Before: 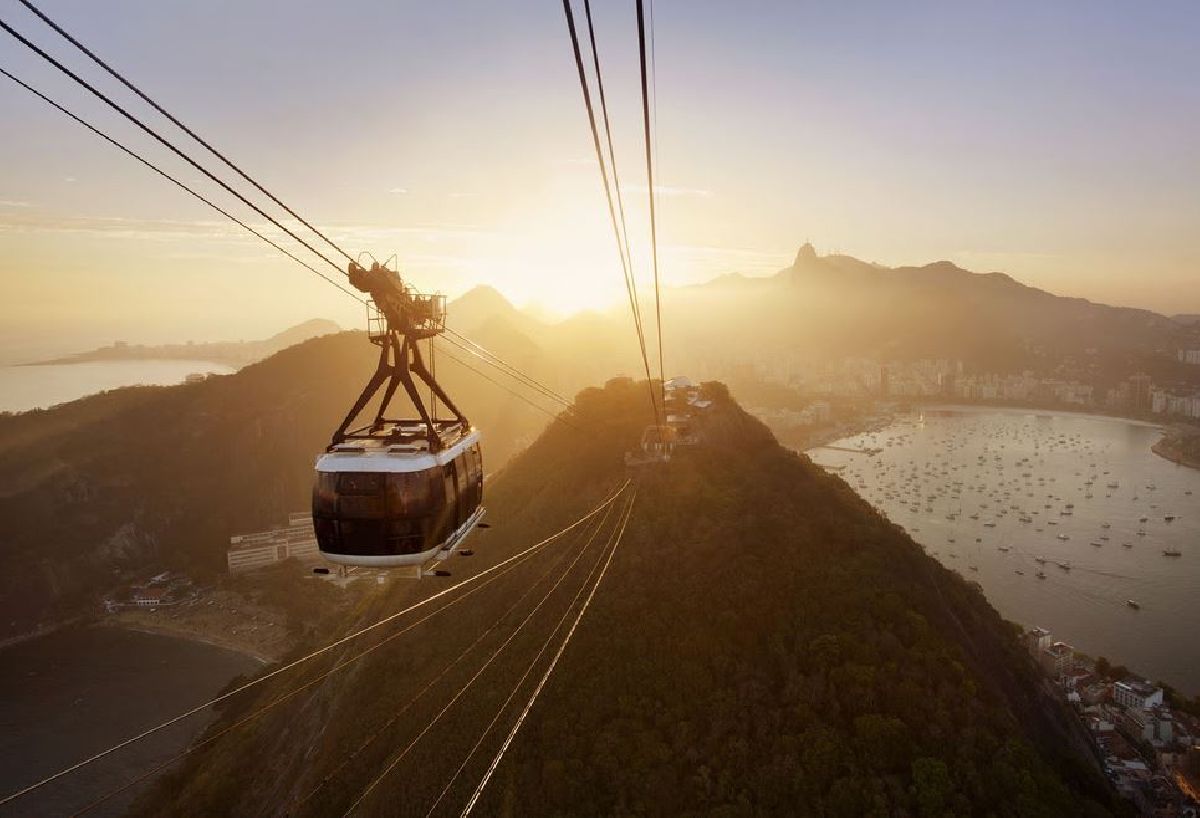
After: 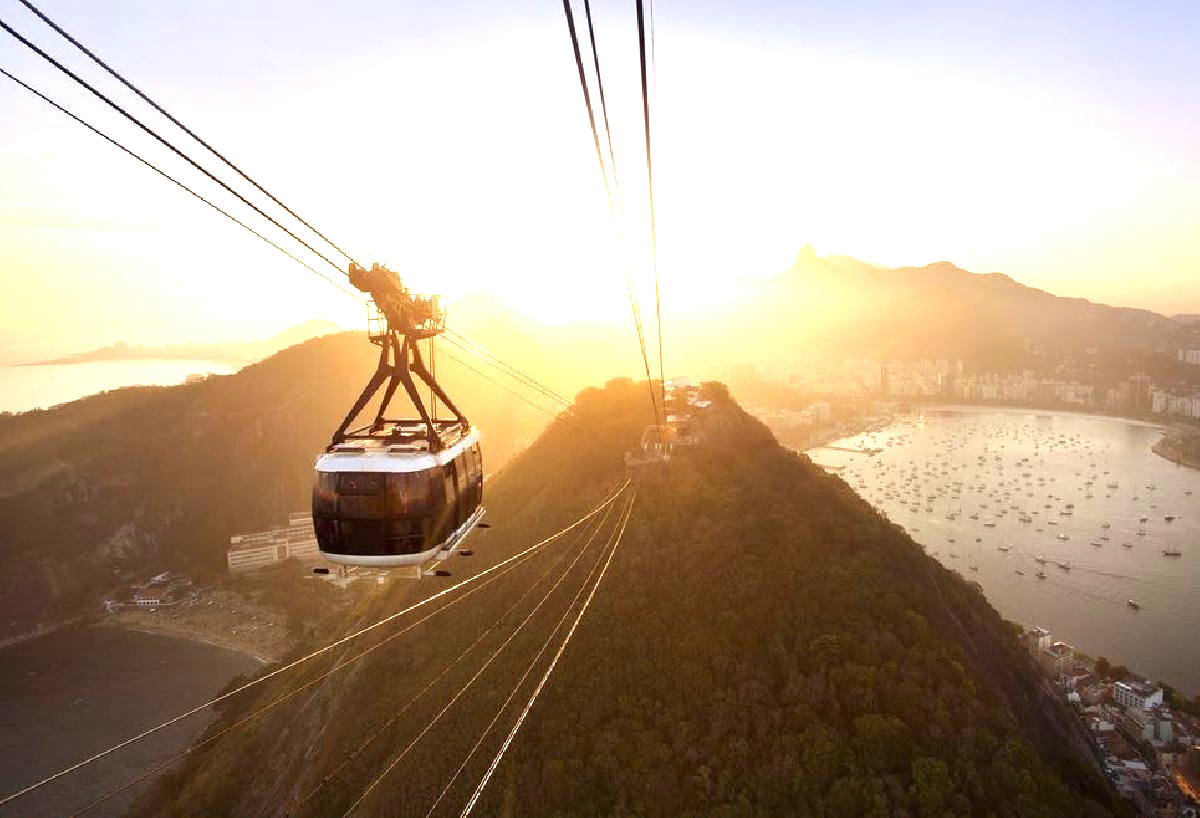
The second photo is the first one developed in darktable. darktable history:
exposure: exposure 1.202 EV, compensate exposure bias true, compensate highlight preservation false
